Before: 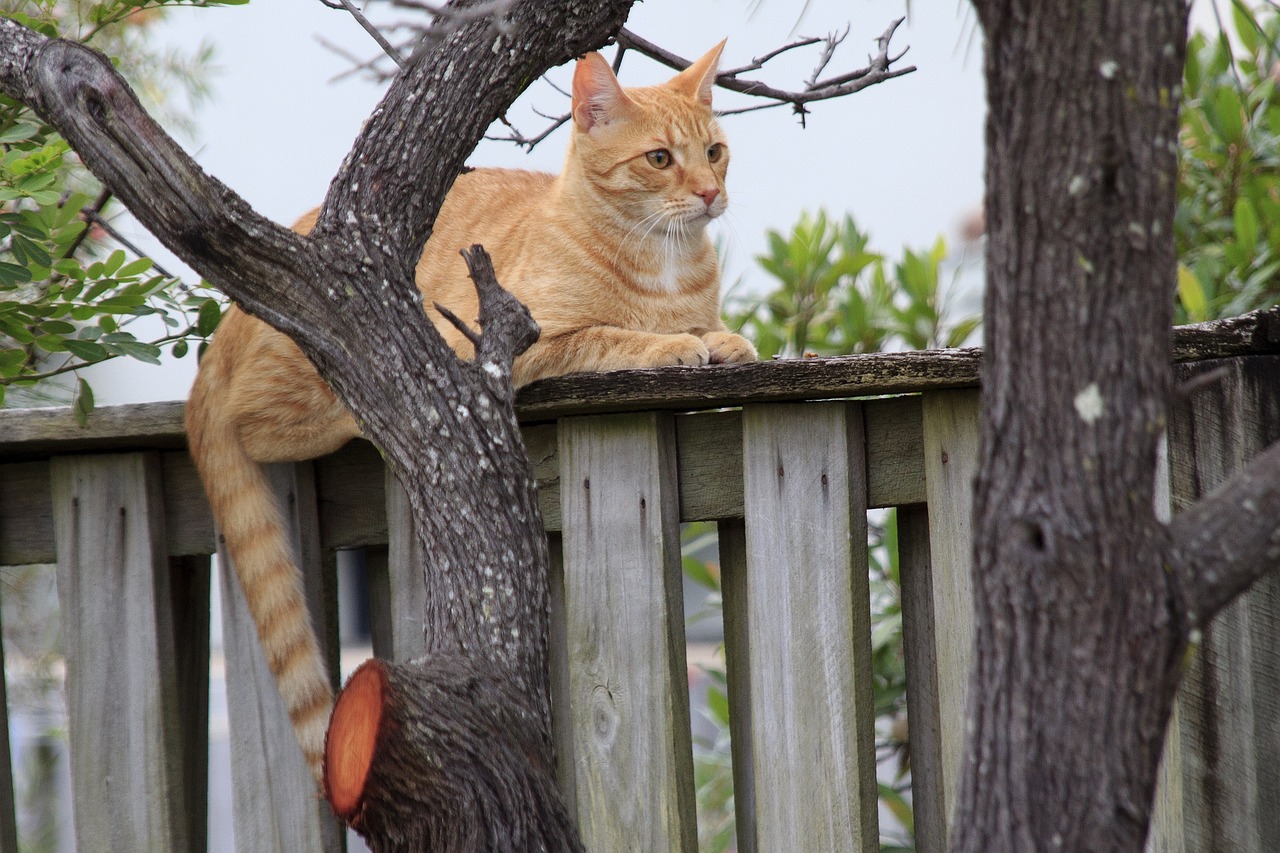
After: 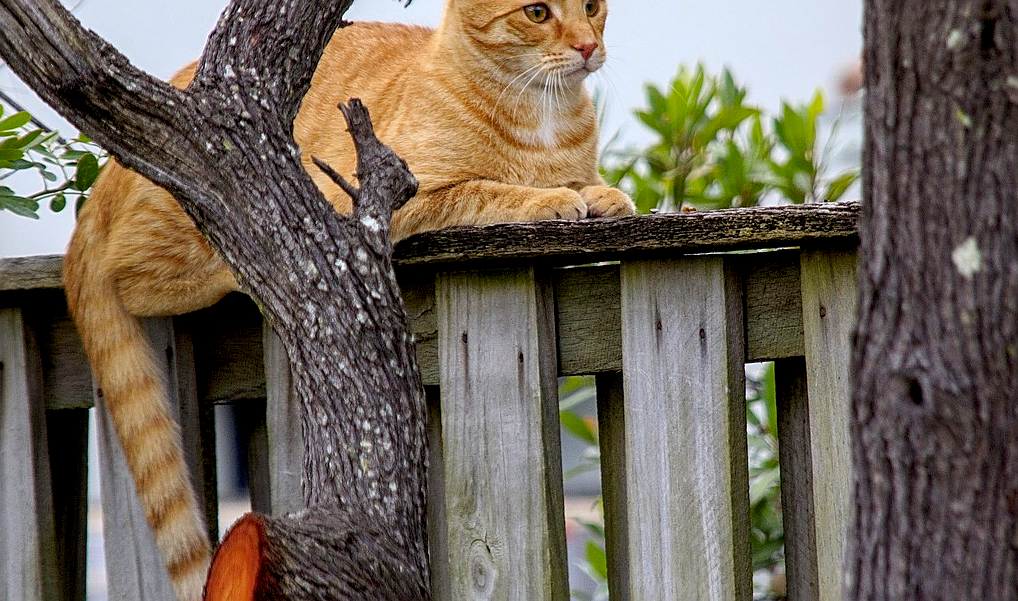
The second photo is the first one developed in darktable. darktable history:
local contrast: on, module defaults
crop: left 9.594%, top 17.119%, right 10.87%, bottom 12.35%
sharpen: on, module defaults
color balance rgb: shadows lift › hue 86.23°, perceptual saturation grading › global saturation 25.794%, global vibrance 20%
exposure: black level correction 0.01, exposure 0.012 EV, compensate exposure bias true, compensate highlight preservation false
